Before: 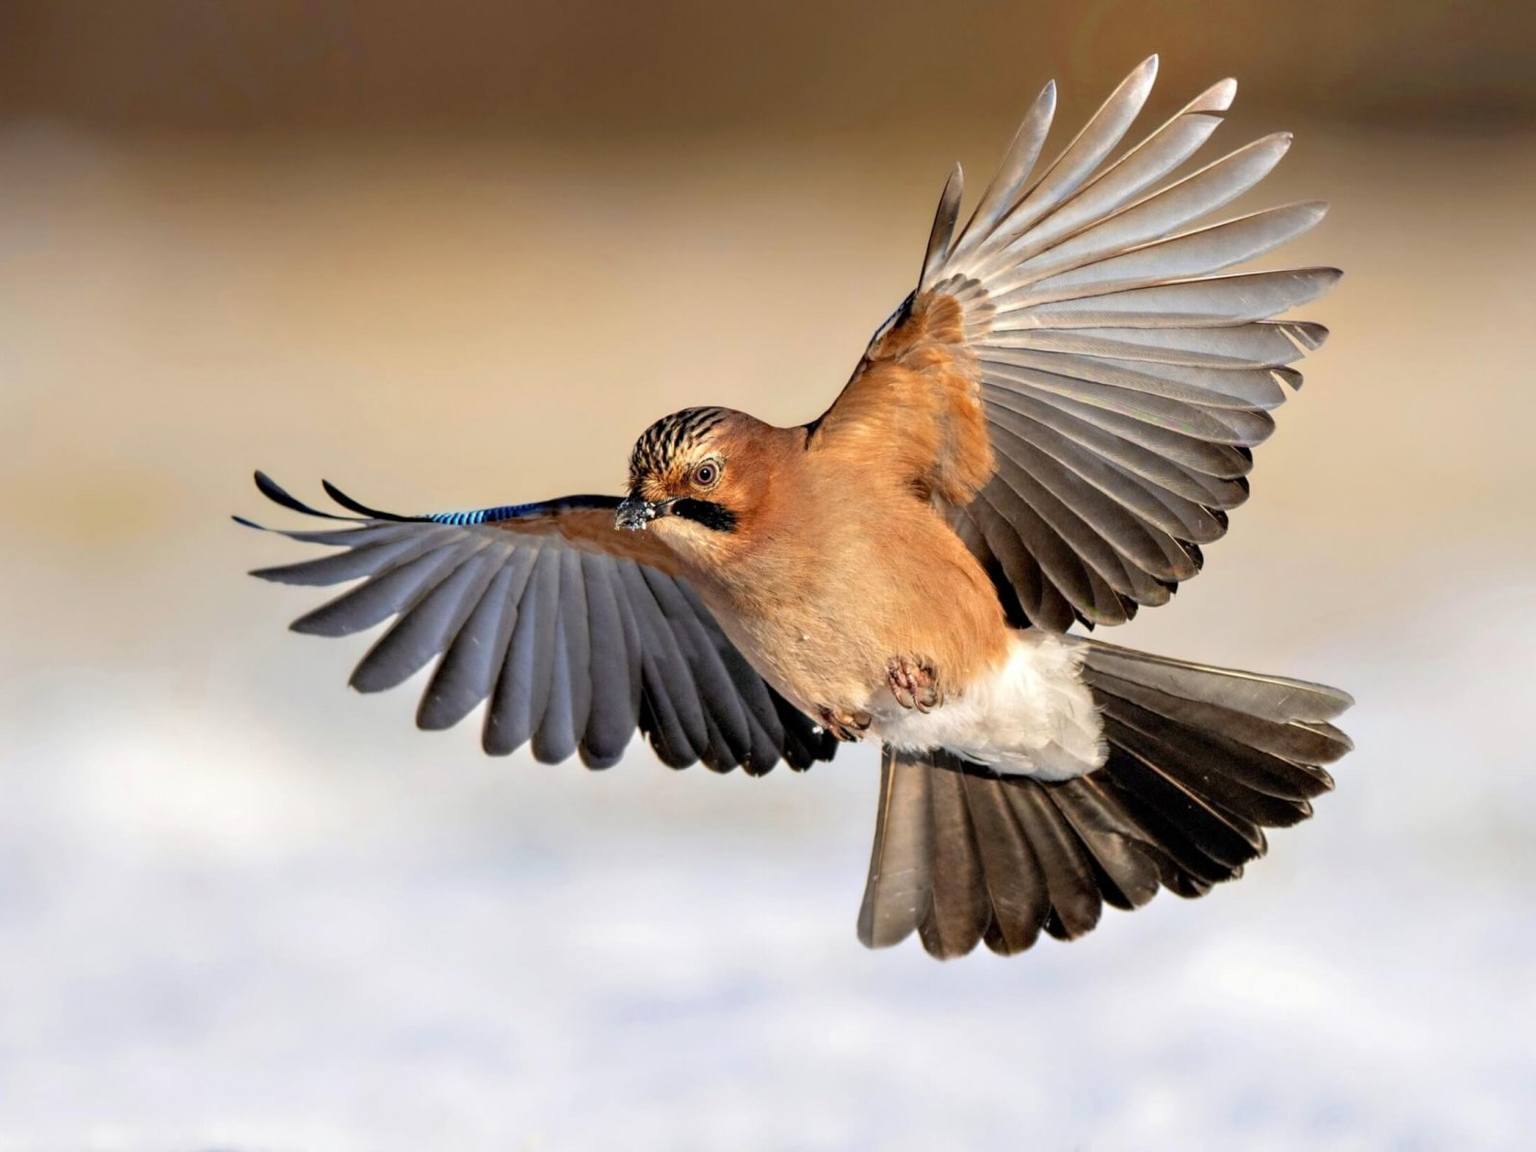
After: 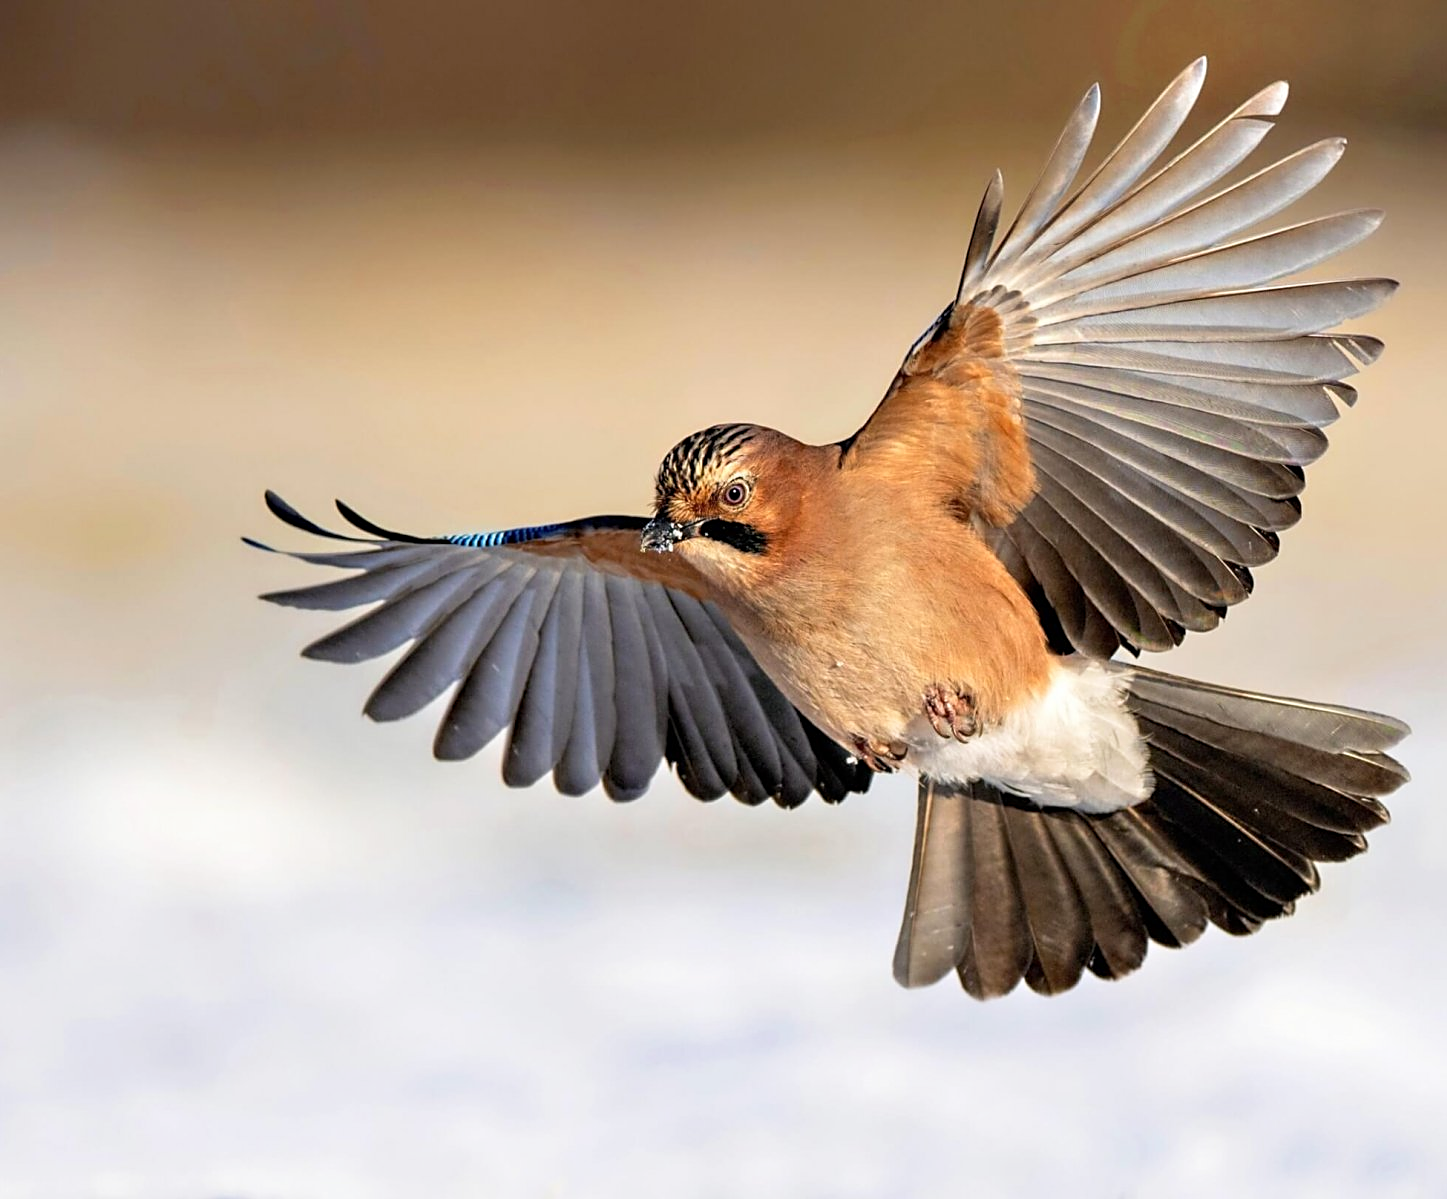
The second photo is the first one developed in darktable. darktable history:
tone curve: curves: ch0 [(0, 0) (0.003, 0.003) (0.011, 0.011) (0.025, 0.026) (0.044, 0.046) (0.069, 0.072) (0.1, 0.103) (0.136, 0.141) (0.177, 0.184) (0.224, 0.233) (0.277, 0.287) (0.335, 0.348) (0.399, 0.414) (0.468, 0.486) (0.543, 0.563) (0.623, 0.647) (0.709, 0.736) (0.801, 0.831) (0.898, 0.92) (1, 1)], preserve colors none
sharpen: on, module defaults
crop: right 9.509%, bottom 0.031%
